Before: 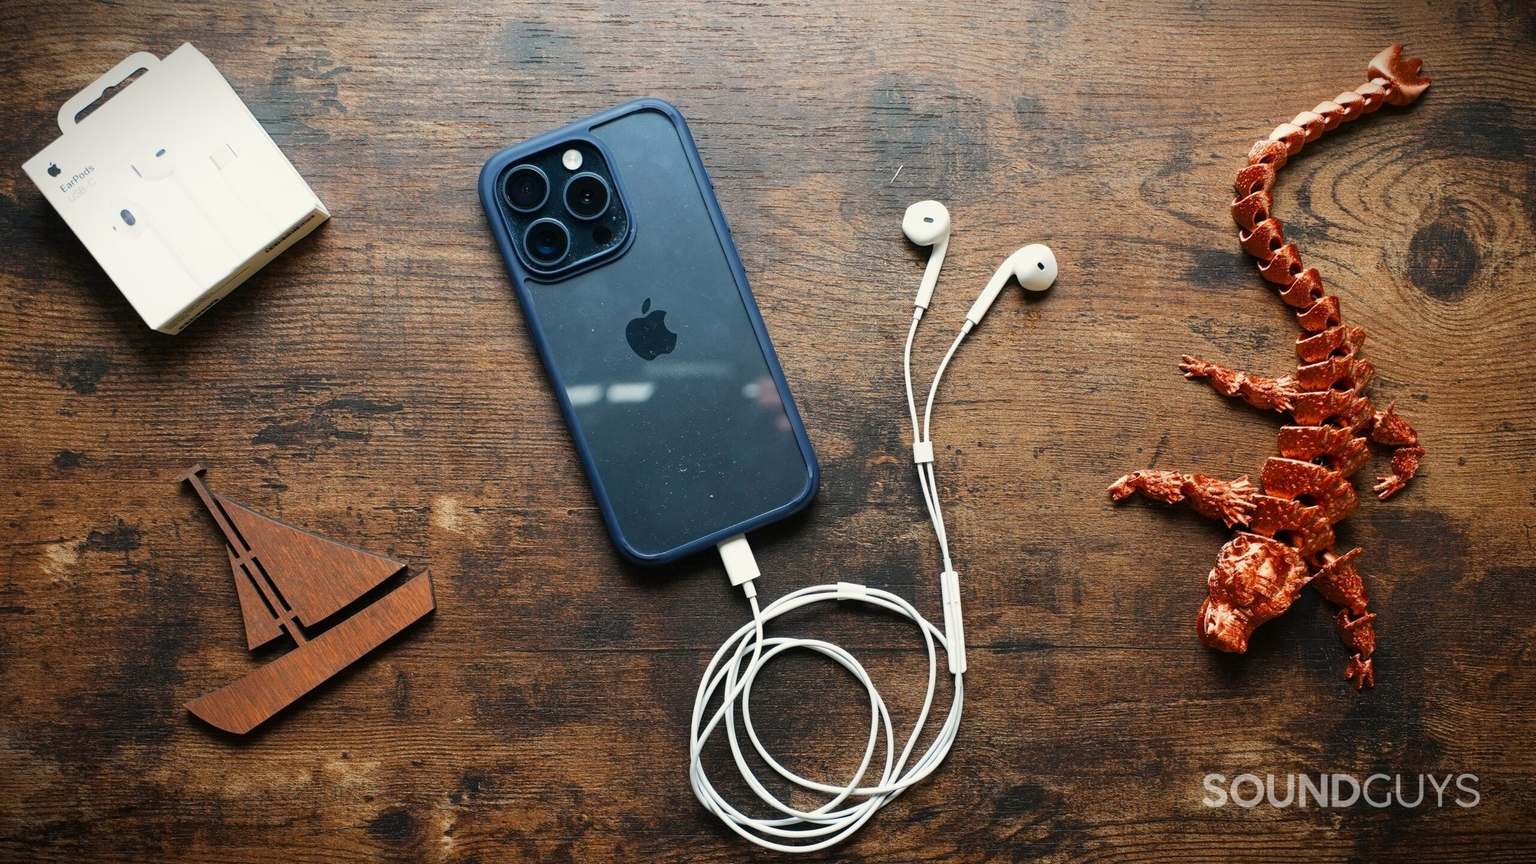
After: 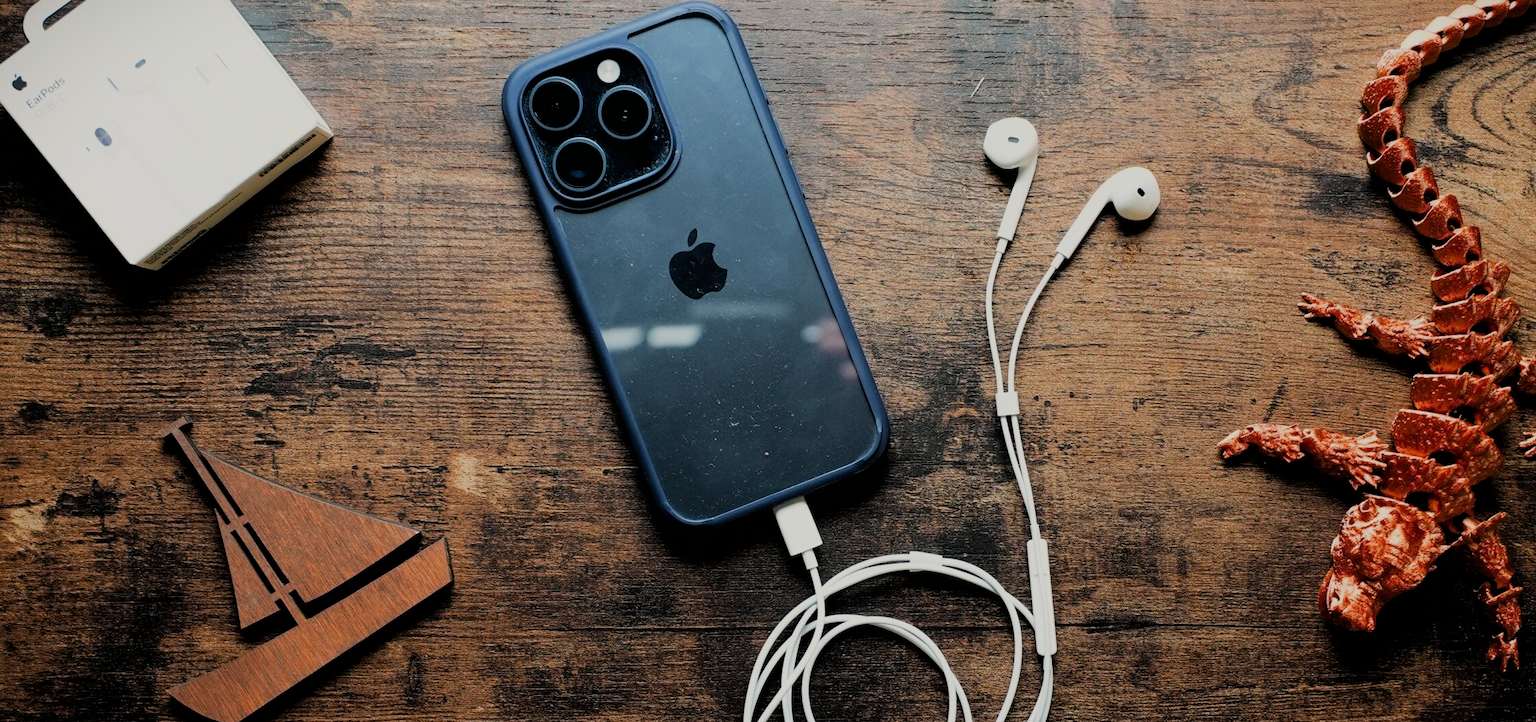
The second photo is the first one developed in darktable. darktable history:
filmic rgb: black relative exposure -4.14 EV, white relative exposure 5.1 EV, hardness 2.11, contrast 1.165
white balance: emerald 1
crop and rotate: left 2.425%, top 11.305%, right 9.6%, bottom 15.08%
